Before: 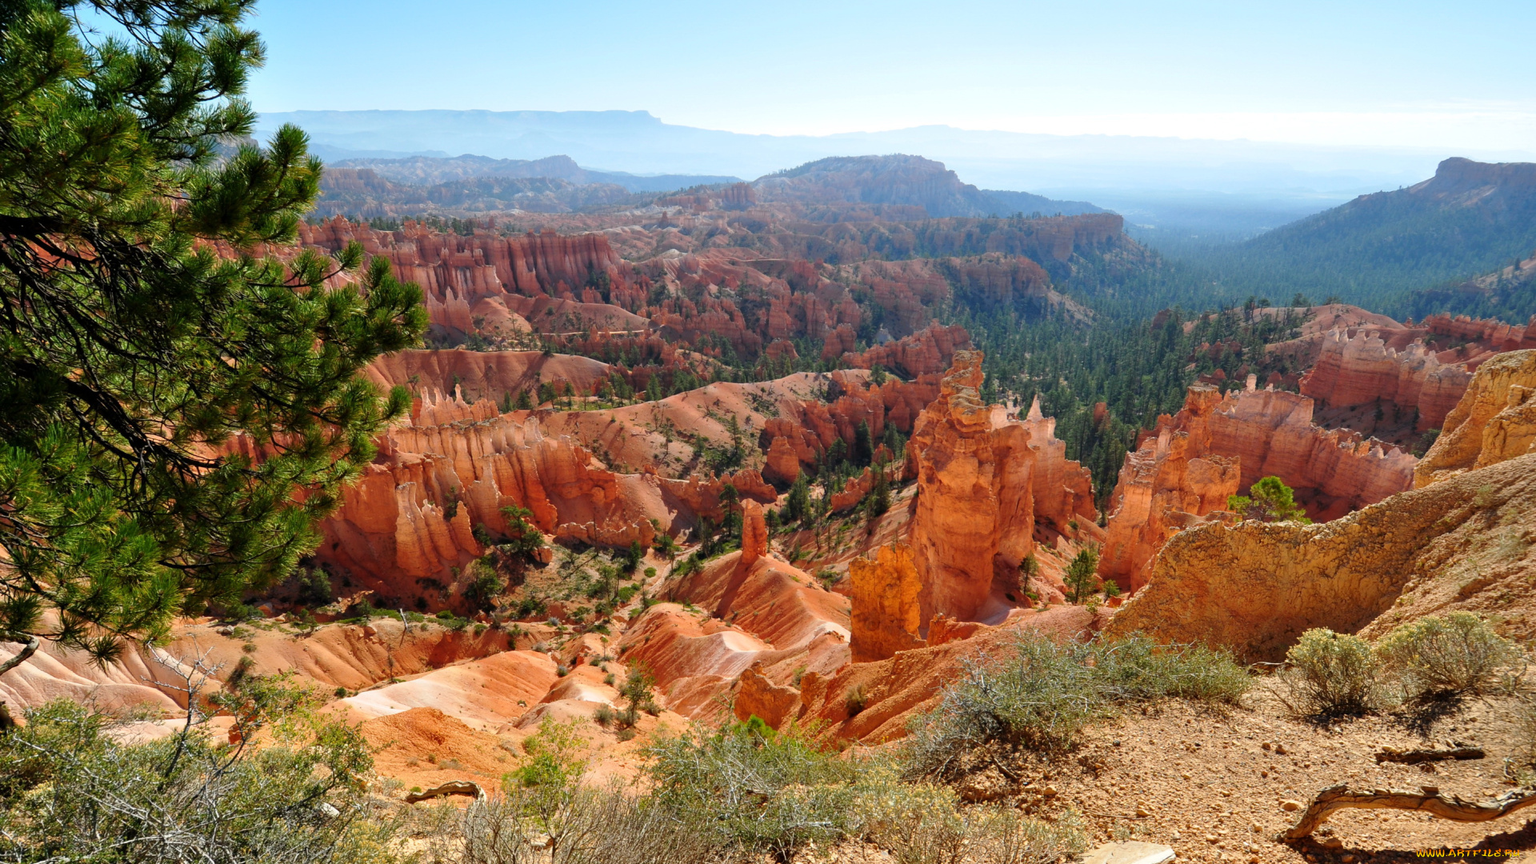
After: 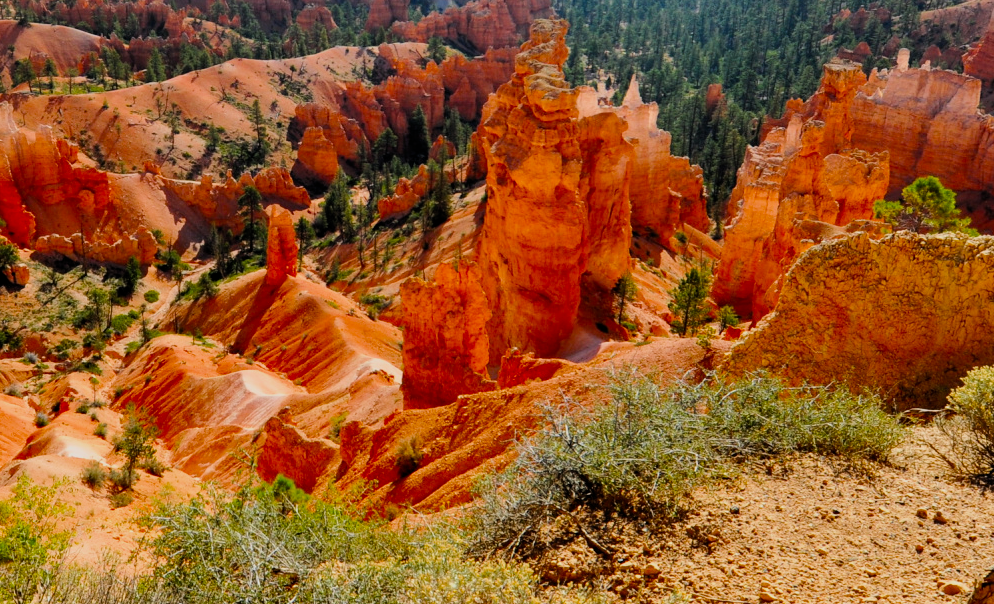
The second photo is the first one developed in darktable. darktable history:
crop: left 34.479%, top 38.822%, right 13.718%, bottom 5.172%
tone equalizer: -8 EV -0.75 EV, -7 EV -0.7 EV, -6 EV -0.6 EV, -5 EV -0.4 EV, -3 EV 0.4 EV, -2 EV 0.6 EV, -1 EV 0.7 EV, +0 EV 0.75 EV, edges refinement/feathering 500, mask exposure compensation -1.57 EV, preserve details no
filmic rgb: black relative exposure -8.79 EV, white relative exposure 4.98 EV, threshold 6 EV, target black luminance 0%, hardness 3.77, latitude 66.34%, contrast 0.822, highlights saturation mix 10%, shadows ↔ highlights balance 20%, add noise in highlights 0.1, color science v4 (2020), iterations of high-quality reconstruction 0, type of noise poissonian, enable highlight reconstruction true
